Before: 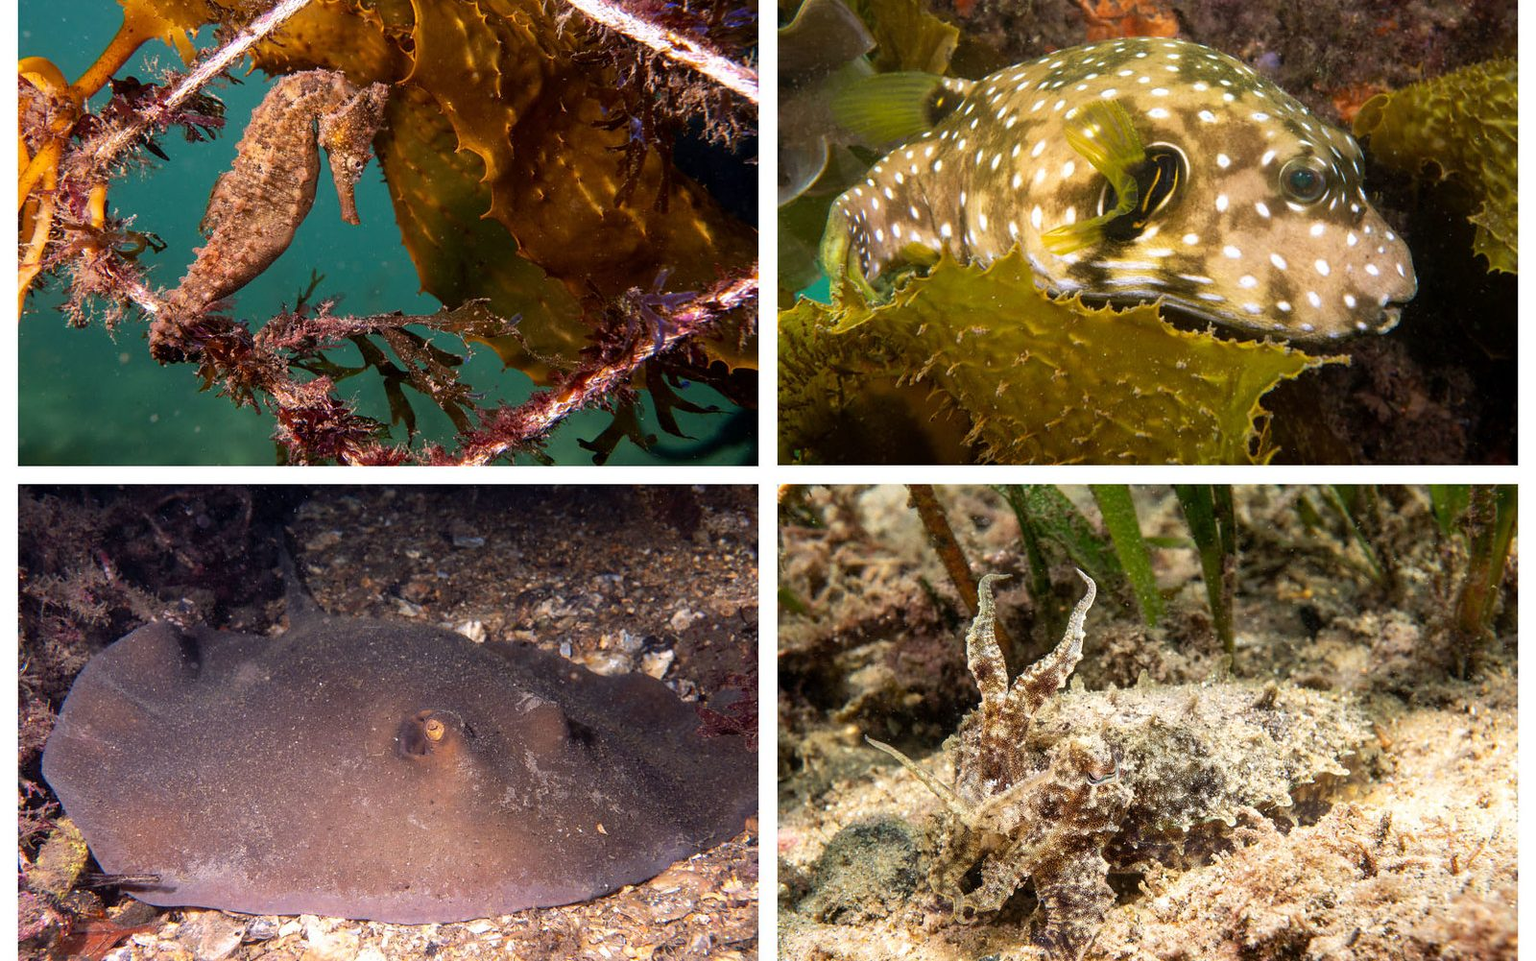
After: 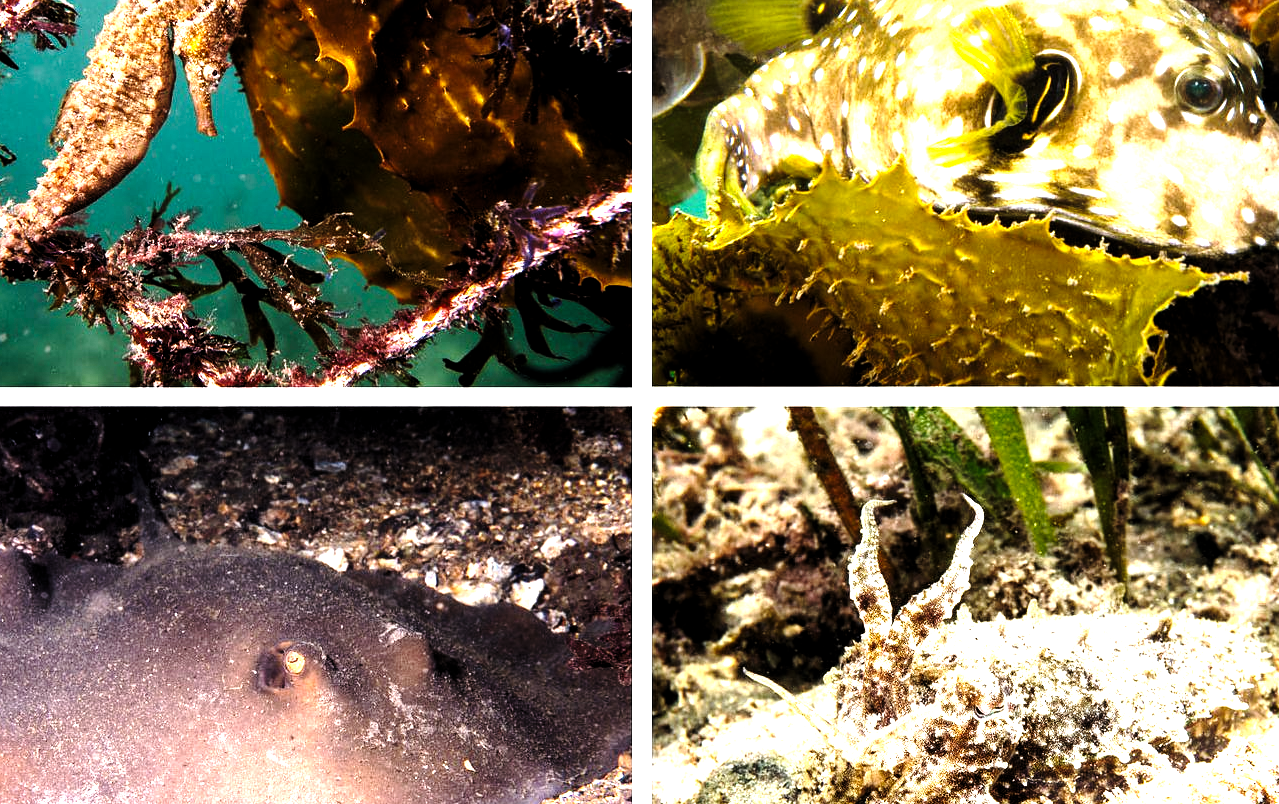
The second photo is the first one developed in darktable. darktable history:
crop and rotate: left 9.988%, top 9.878%, right 10.059%, bottom 9.72%
levels: levels [0.044, 0.475, 0.791]
base curve: curves: ch0 [(0, 0) (0.028, 0.03) (0.121, 0.232) (0.46, 0.748) (0.859, 0.968) (1, 1)], preserve colors none
